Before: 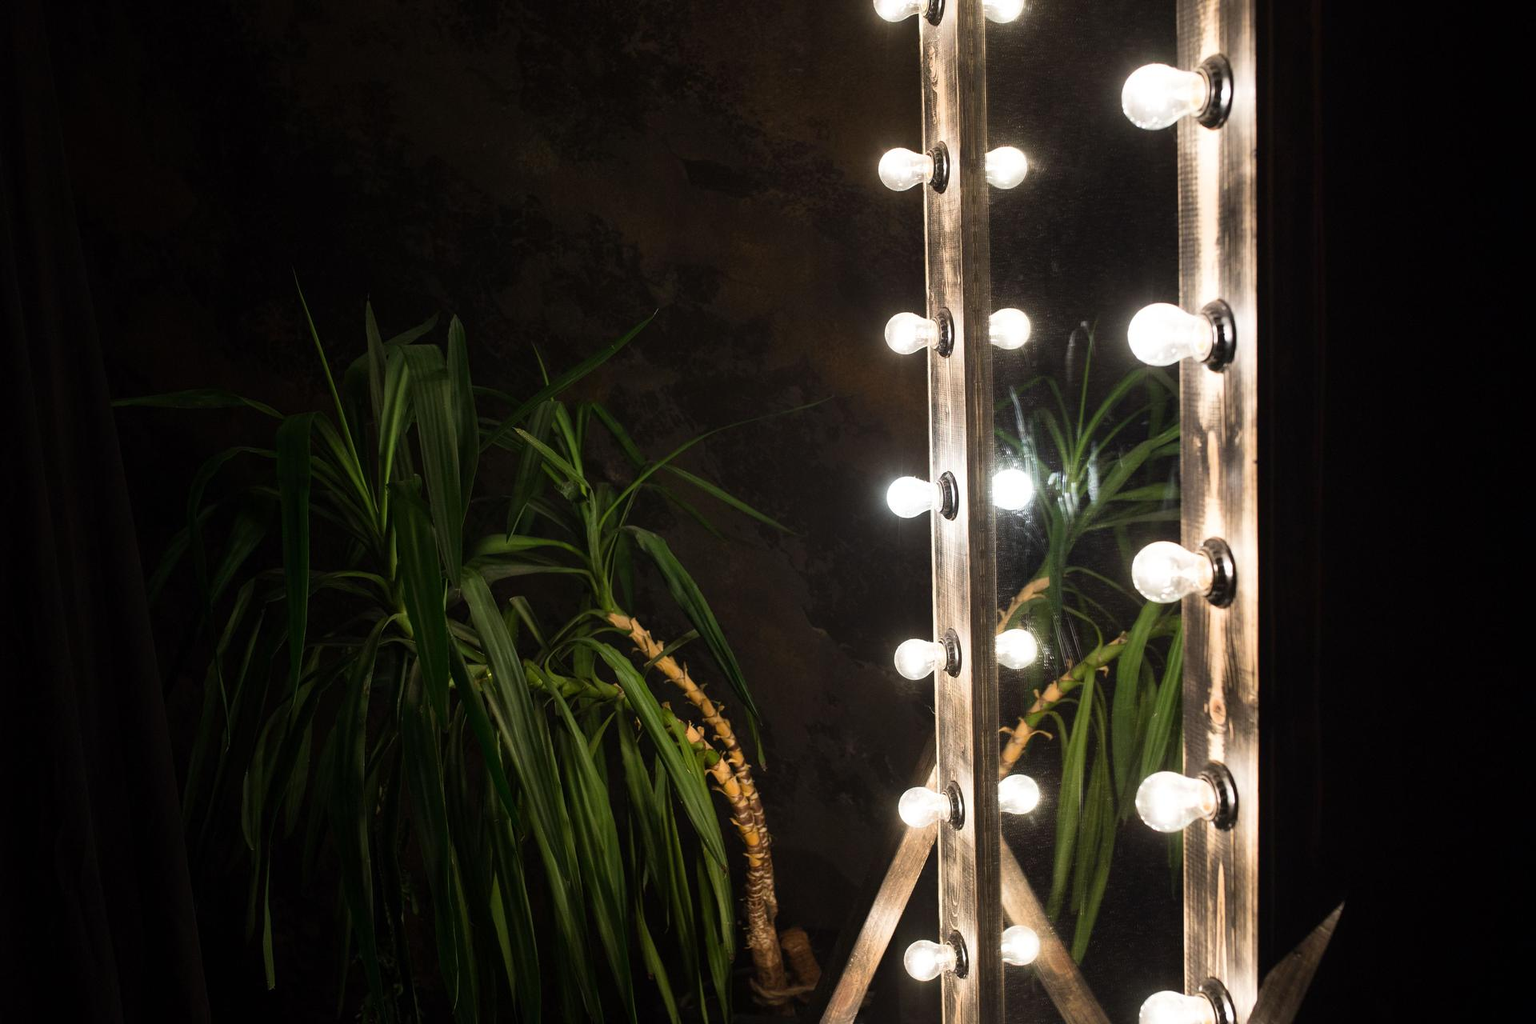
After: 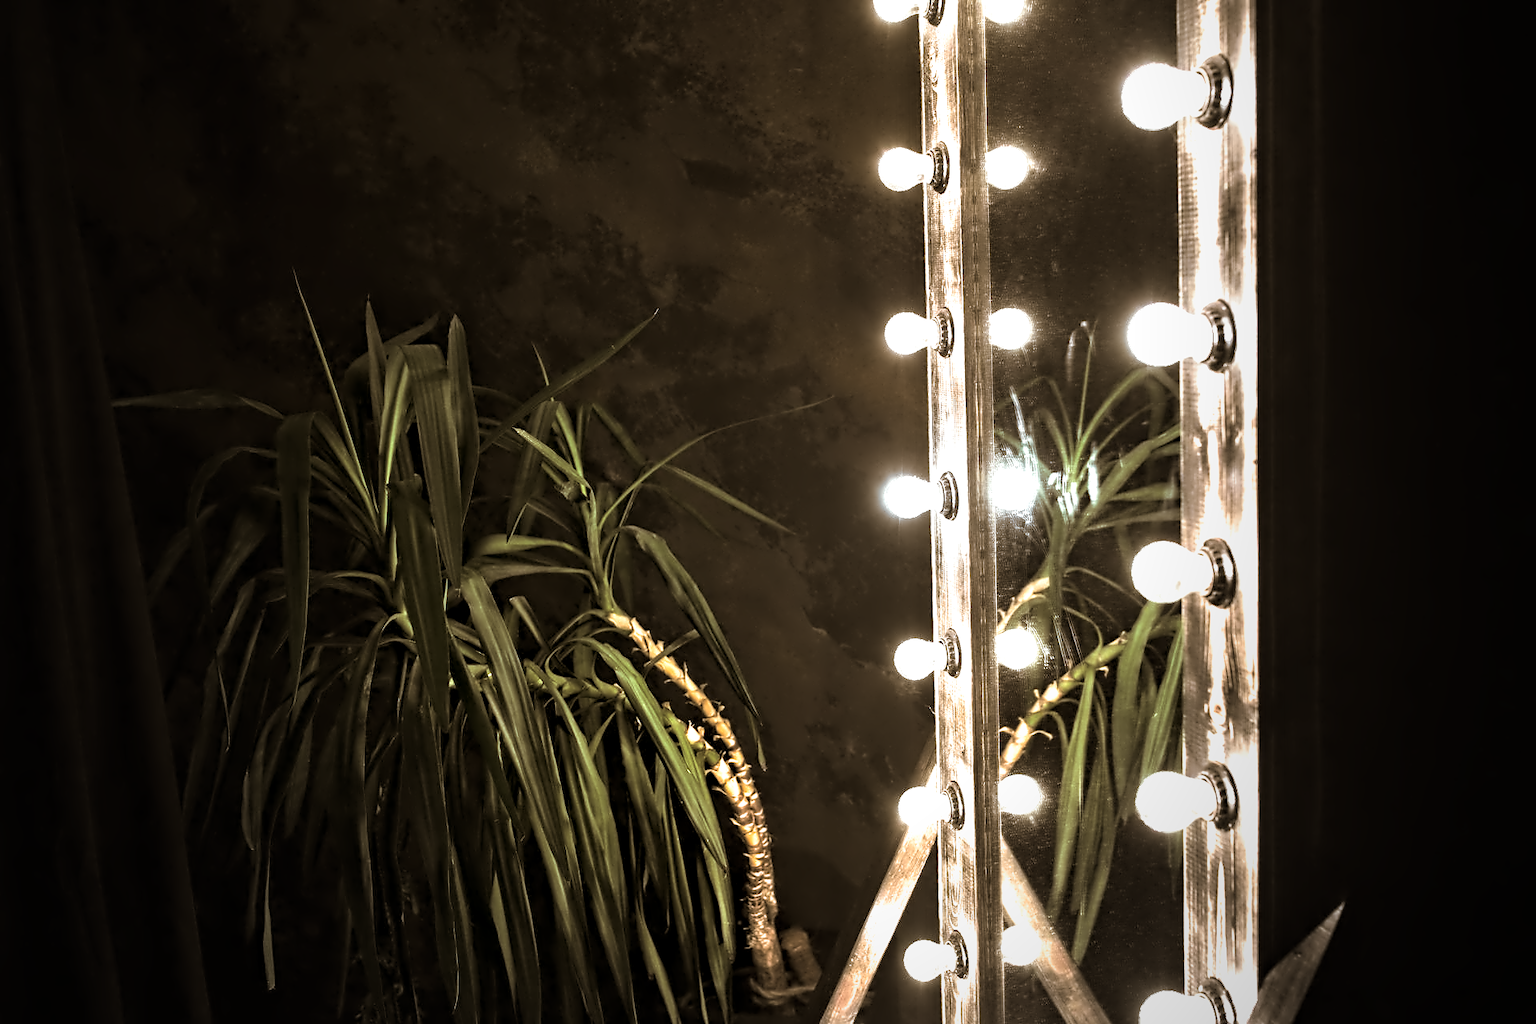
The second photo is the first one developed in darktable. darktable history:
exposure: black level correction 0, exposure 1.1 EV, compensate highlight preservation false
vignetting: fall-off start 72.14%, fall-off radius 108.07%, brightness -0.713, saturation -0.488, center (-0.054, -0.359), width/height ratio 0.729
split-toning: shadows › hue 37.98°, highlights › hue 185.58°, balance -55.261
contrast equalizer: octaves 7, y [[0.5, 0.542, 0.583, 0.625, 0.667, 0.708], [0.5 ×6], [0.5 ×6], [0, 0.033, 0.067, 0.1, 0.133, 0.167], [0, 0.05, 0.1, 0.15, 0.2, 0.25]]
